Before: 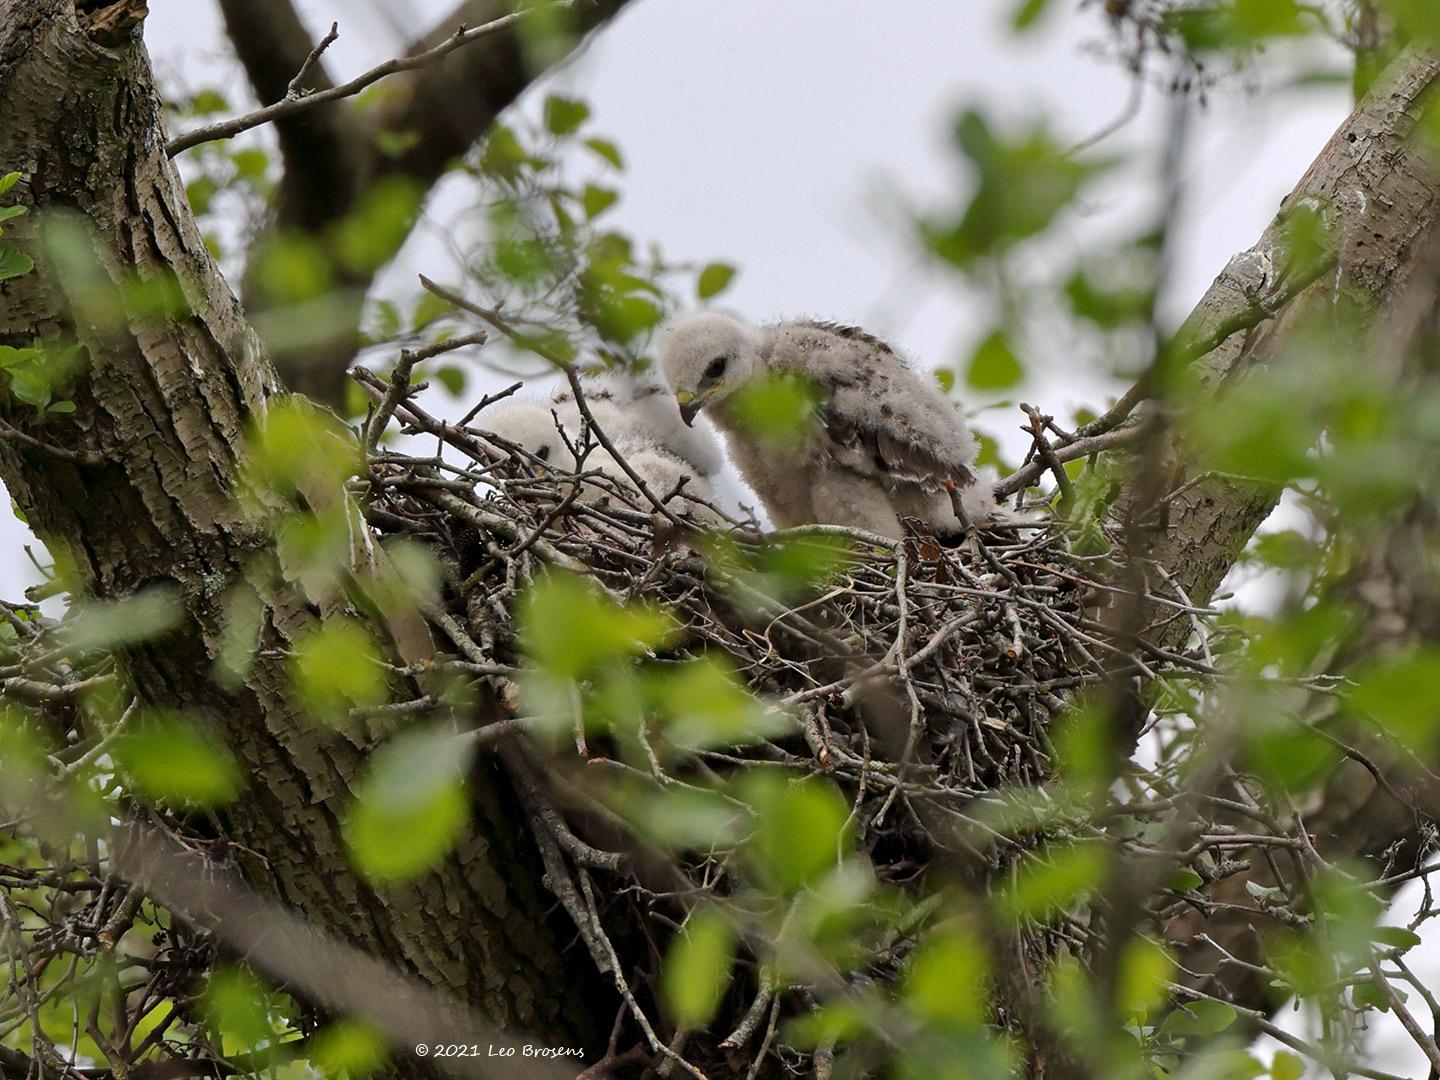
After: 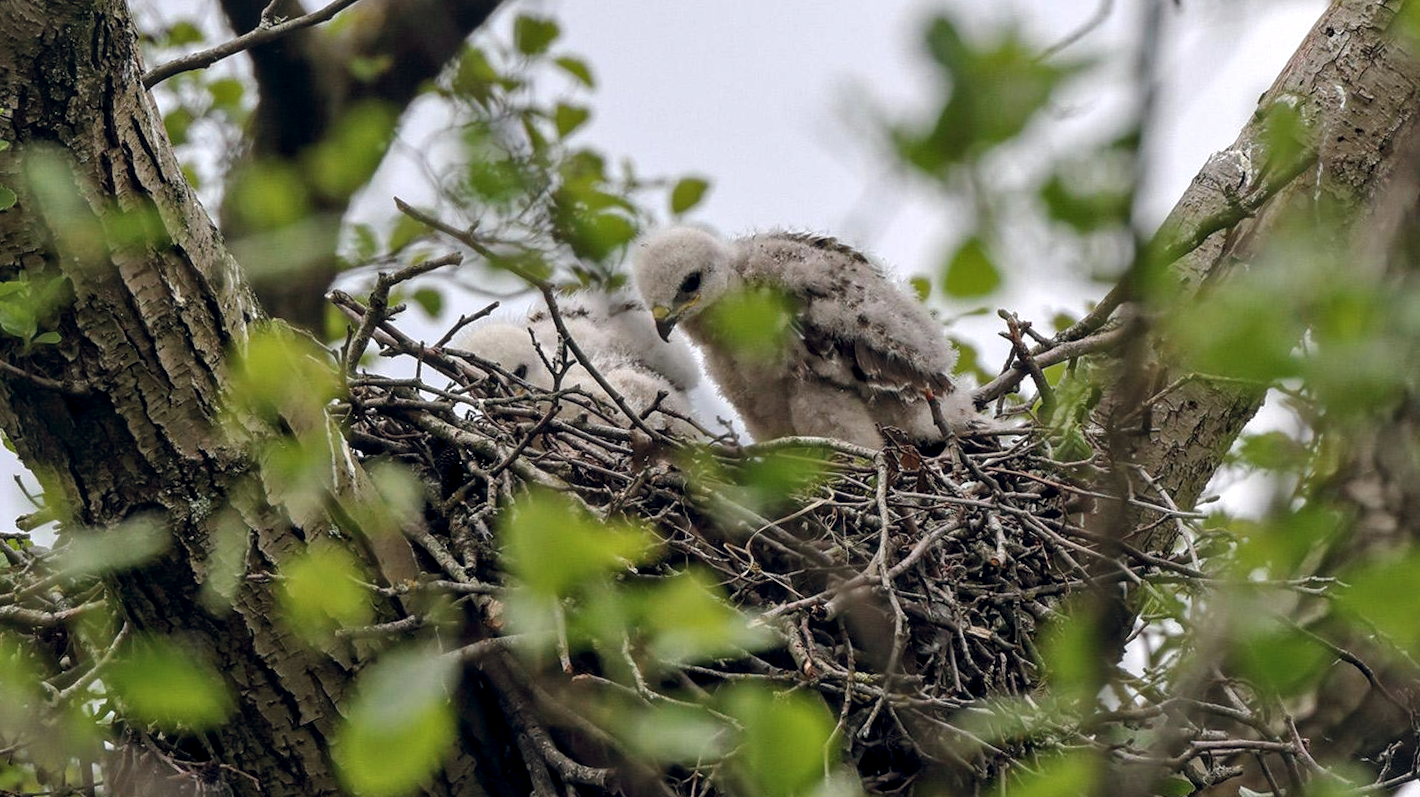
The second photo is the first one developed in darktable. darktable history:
color balance rgb: shadows lift › chroma 3.88%, shadows lift › hue 88.52°, power › hue 214.65°, global offset › chroma 0.1%, global offset › hue 252.4°, contrast 4.45%
local contrast: on, module defaults
crop: top 5.667%, bottom 17.637%
rotate and perspective: rotation -1.32°, lens shift (horizontal) -0.031, crop left 0.015, crop right 0.985, crop top 0.047, crop bottom 0.982
